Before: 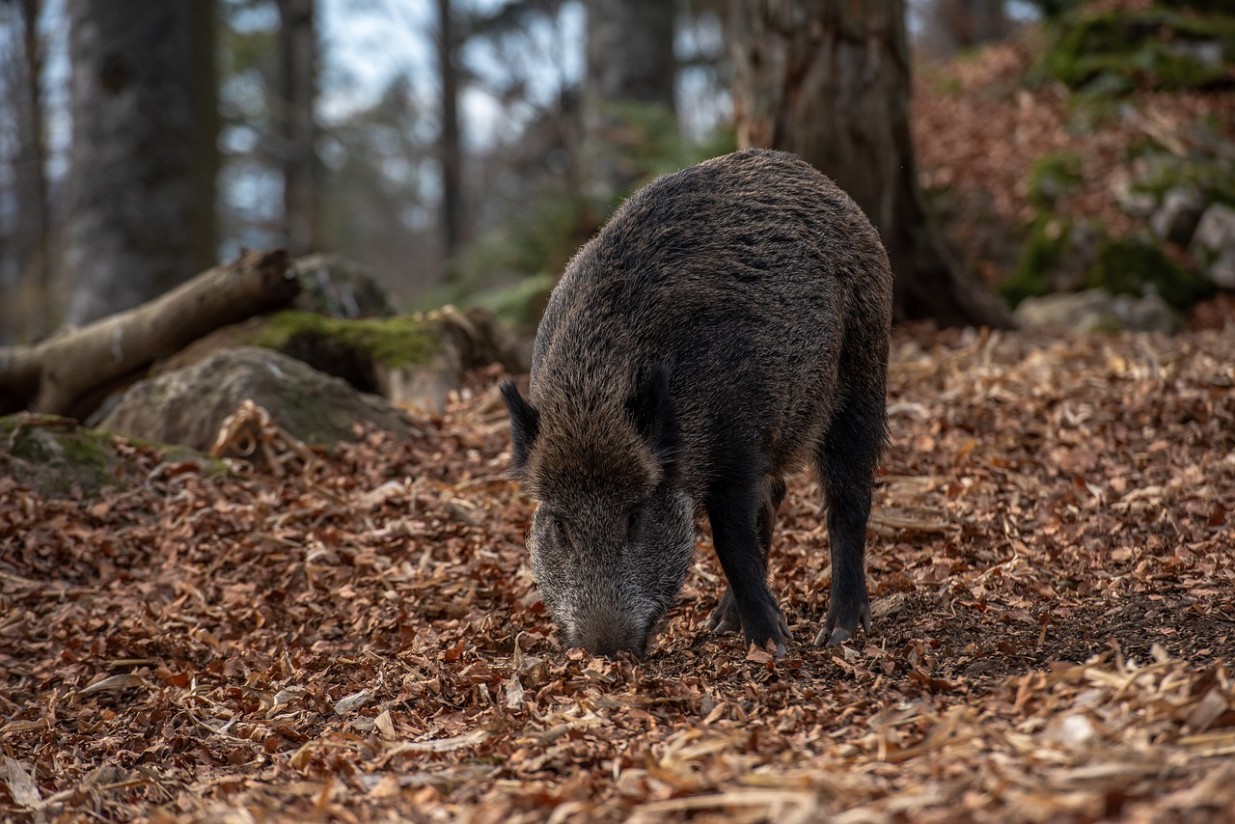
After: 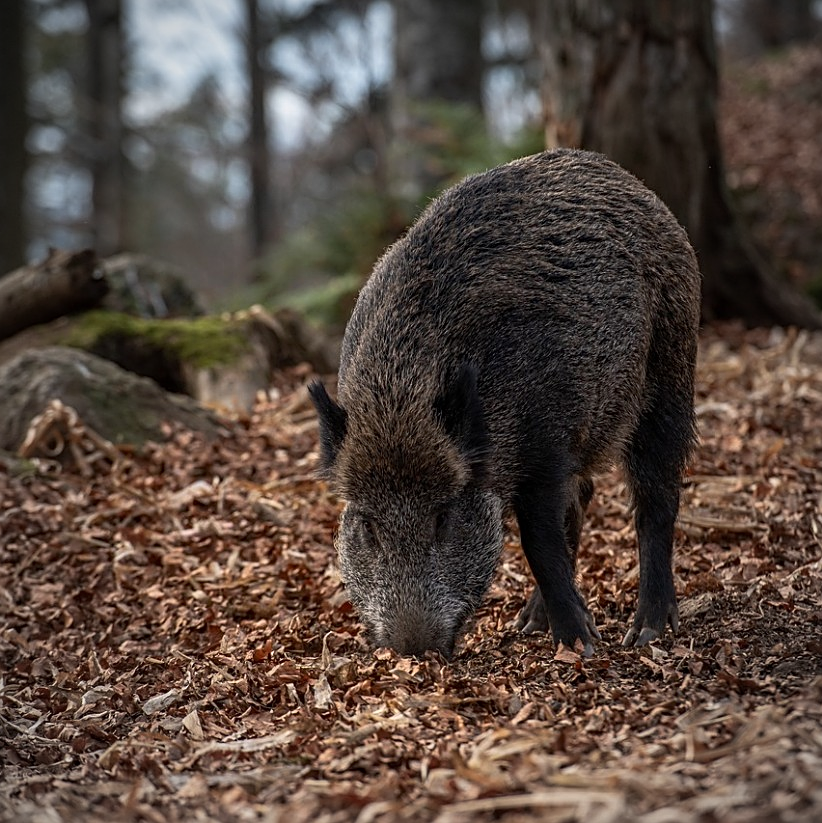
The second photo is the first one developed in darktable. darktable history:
sharpen: on, module defaults
vignetting: fall-off start 67.44%, fall-off radius 68.14%, automatic ratio true
crop and rotate: left 15.587%, right 17.804%
contrast brightness saturation: contrast 0.096, brightness 0.024, saturation 0.015
